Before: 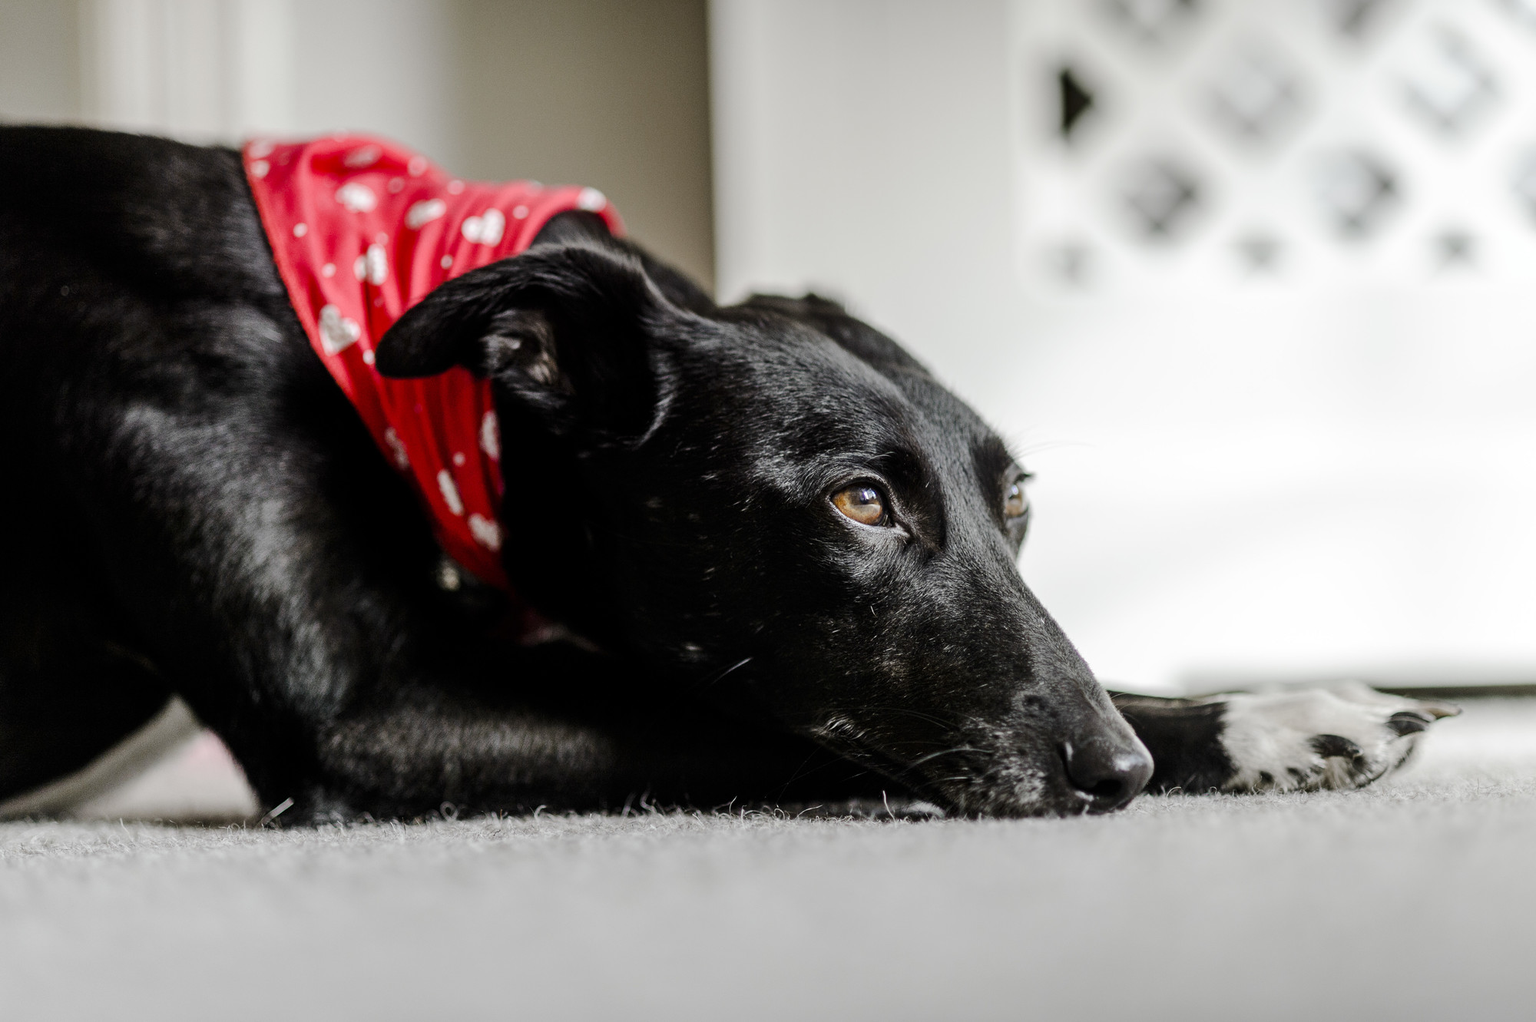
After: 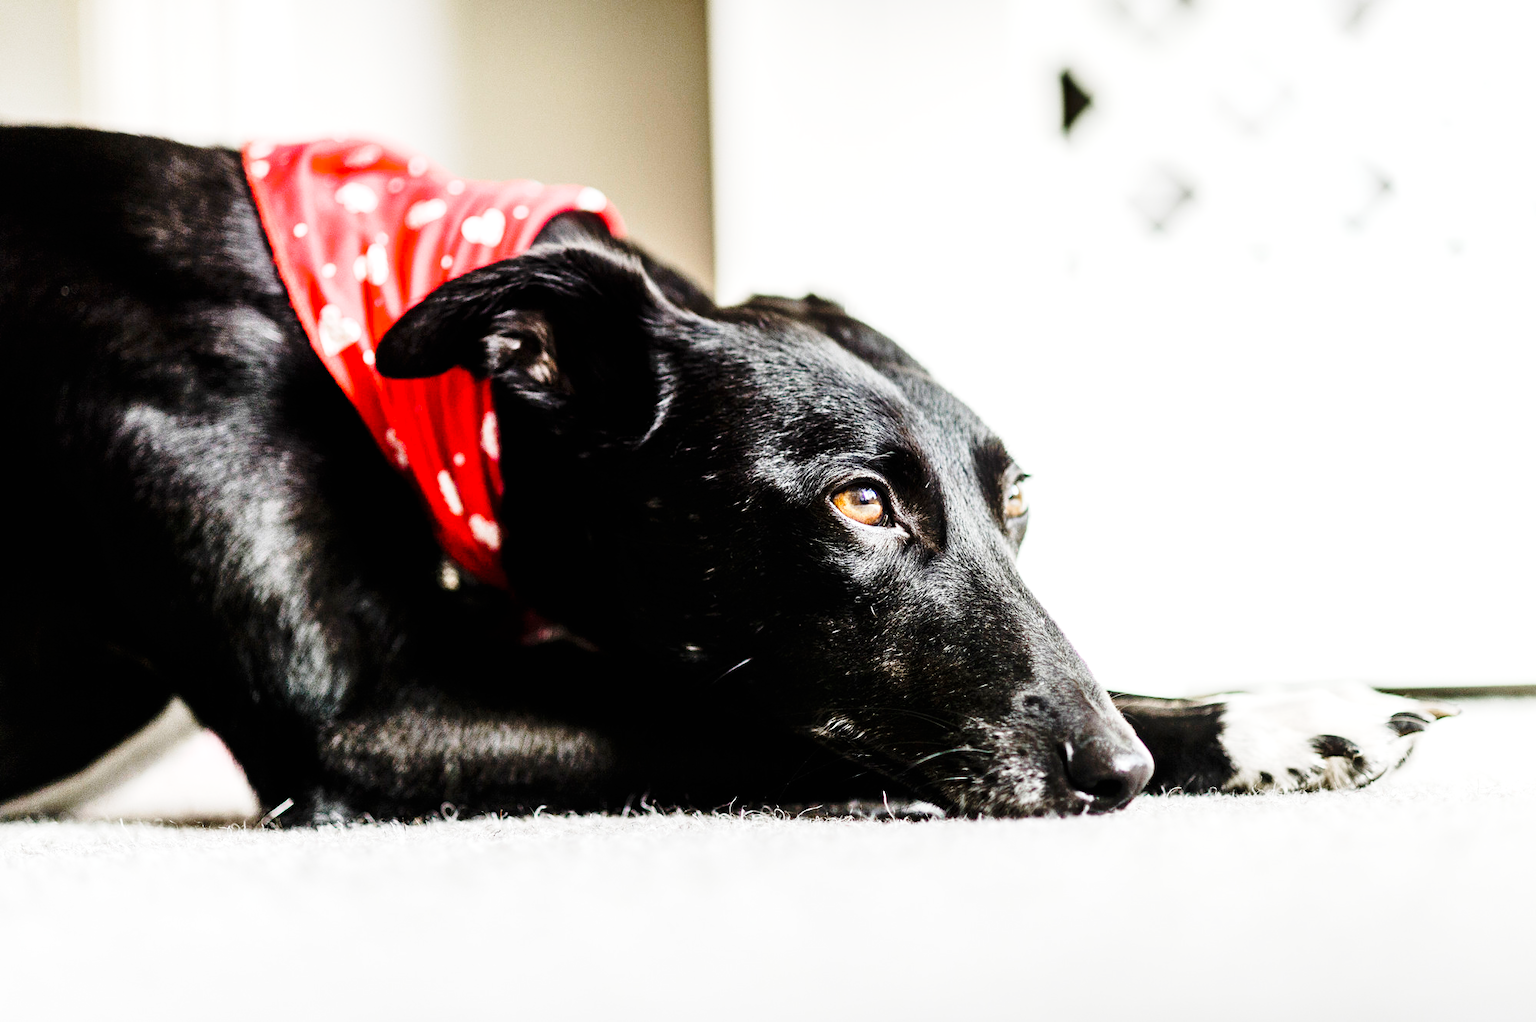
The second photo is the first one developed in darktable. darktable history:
exposure: black level correction 0, exposure 0.697 EV, compensate highlight preservation false
base curve: curves: ch0 [(0, 0) (0.028, 0.03) (0.121, 0.232) (0.46, 0.748) (0.859, 0.968) (1, 1)], preserve colors none
